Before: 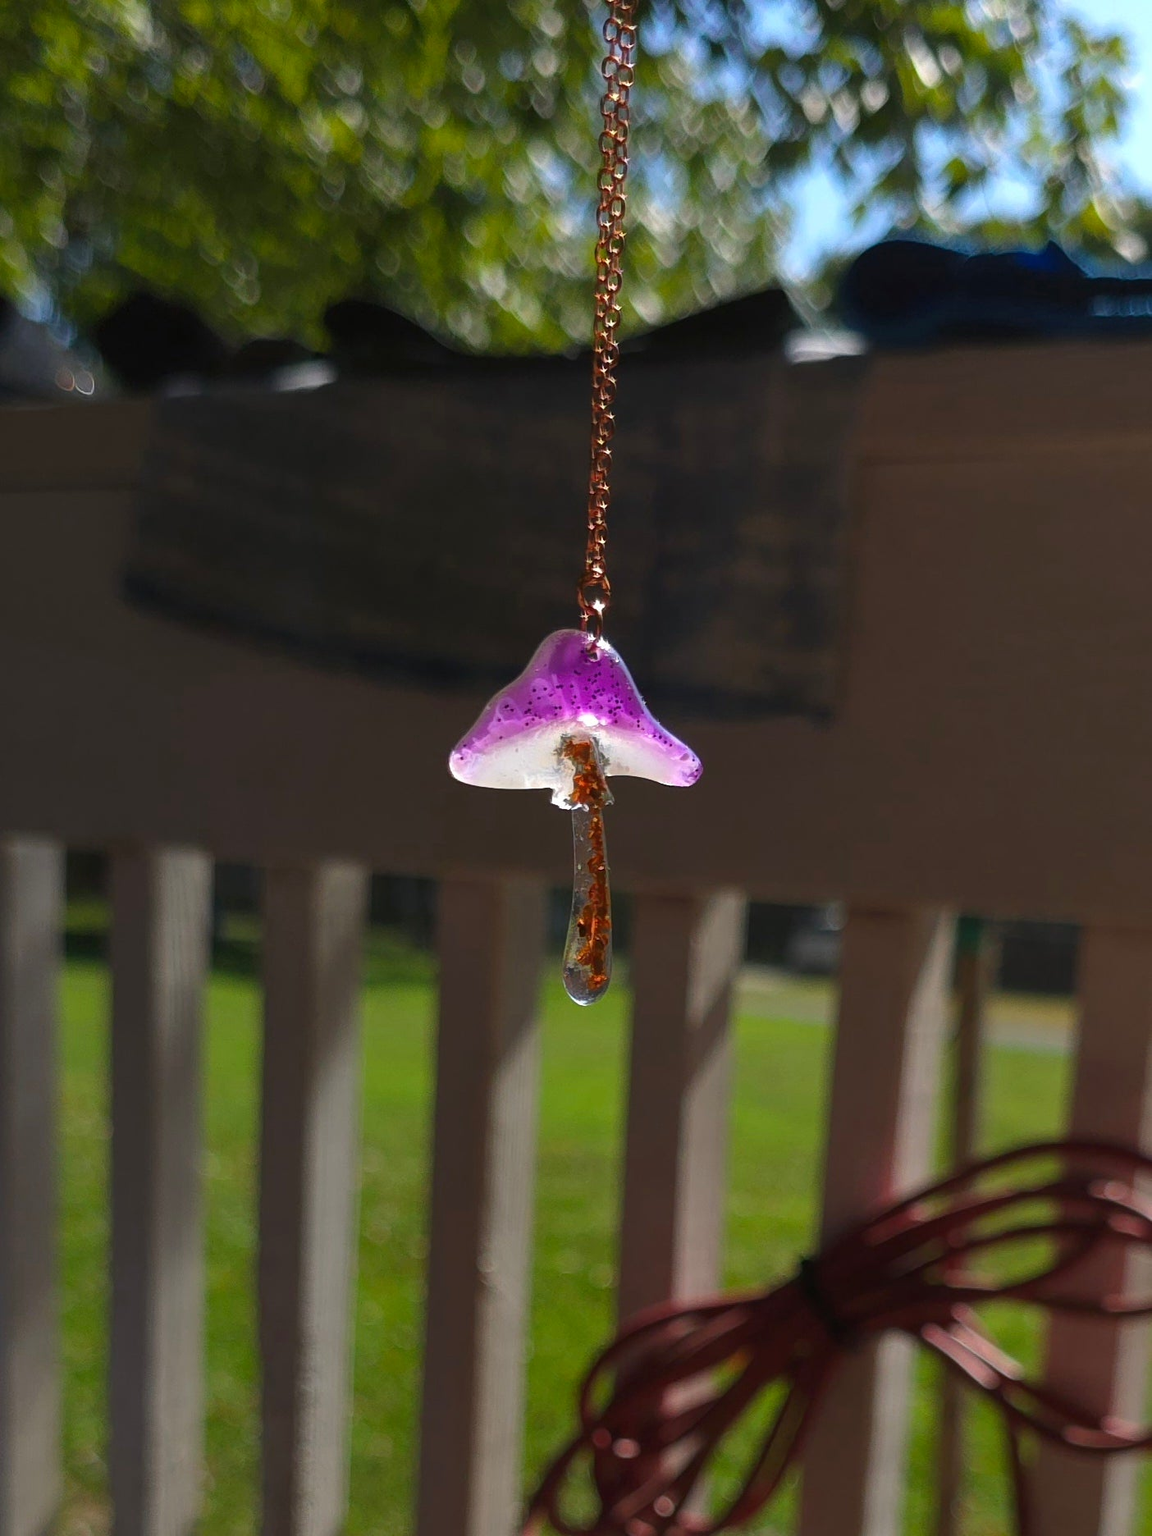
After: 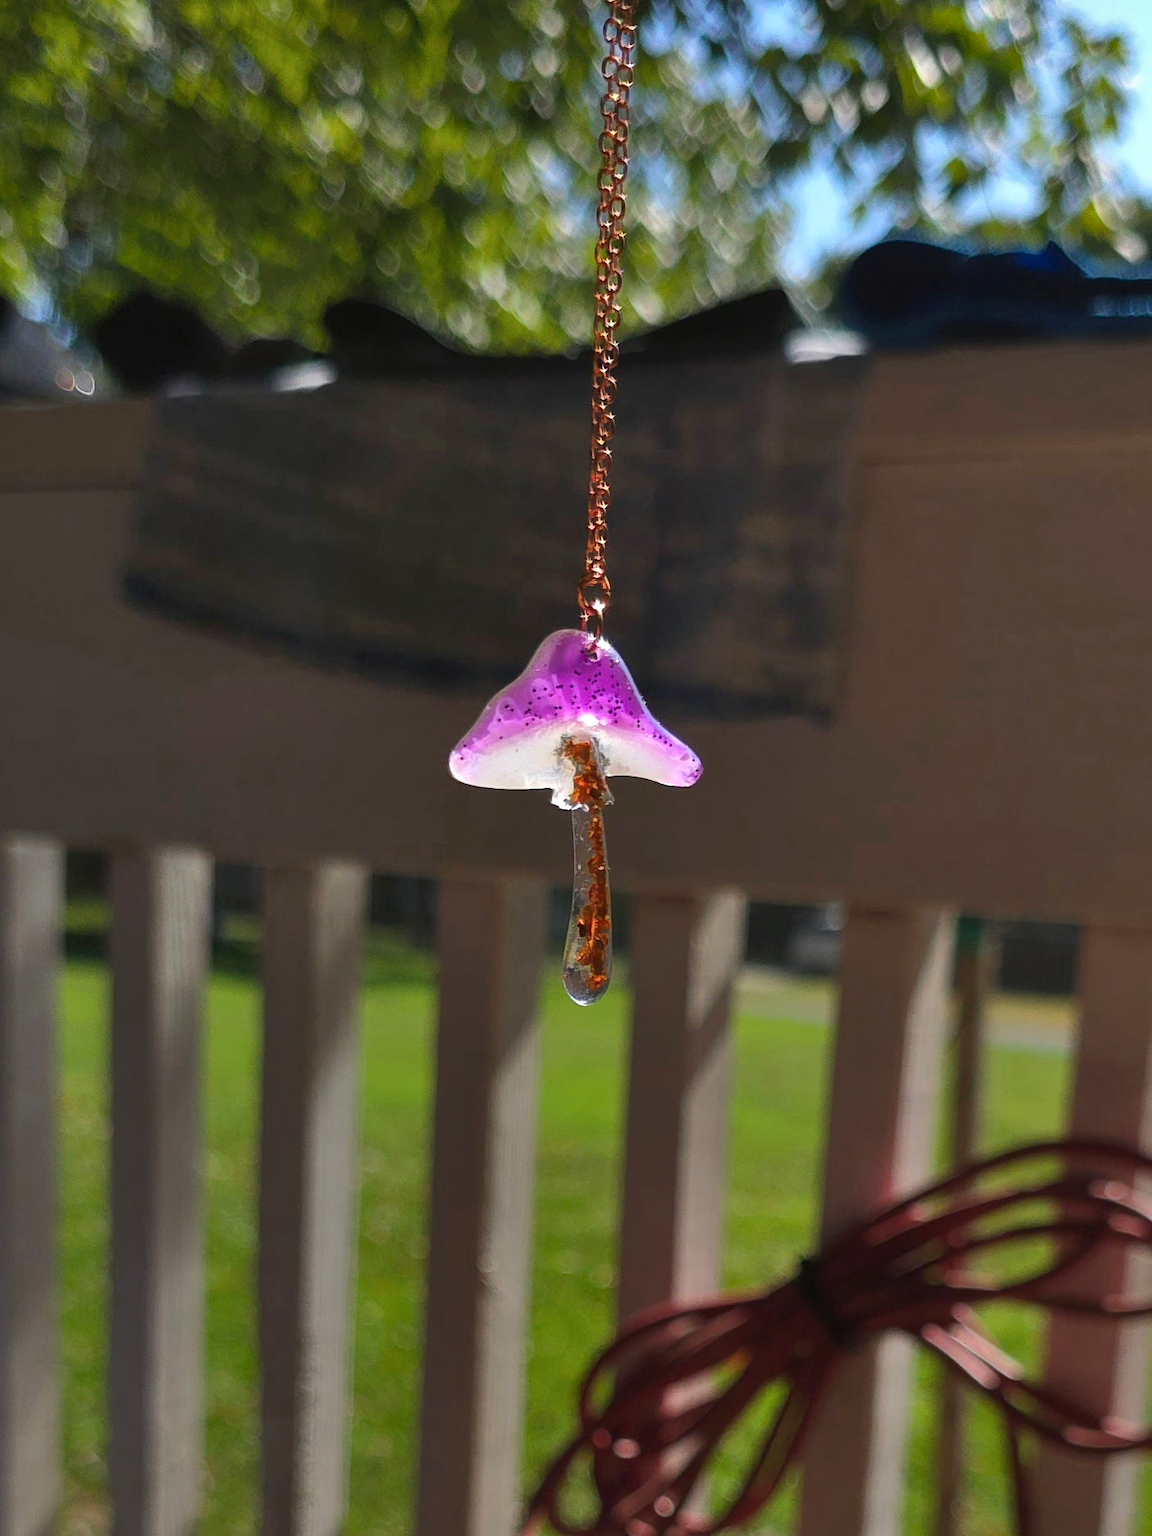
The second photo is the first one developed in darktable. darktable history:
tone curve: curves: ch0 [(0, 0) (0.003, 0.003) (0.011, 0.011) (0.025, 0.025) (0.044, 0.044) (0.069, 0.068) (0.1, 0.098) (0.136, 0.134) (0.177, 0.175) (0.224, 0.221) (0.277, 0.273) (0.335, 0.331) (0.399, 0.394) (0.468, 0.462) (0.543, 0.543) (0.623, 0.623) (0.709, 0.709) (0.801, 0.801) (0.898, 0.898) (1, 1)], color space Lab, independent channels, preserve colors none
shadows and highlights: radius 136.49, soften with gaussian
